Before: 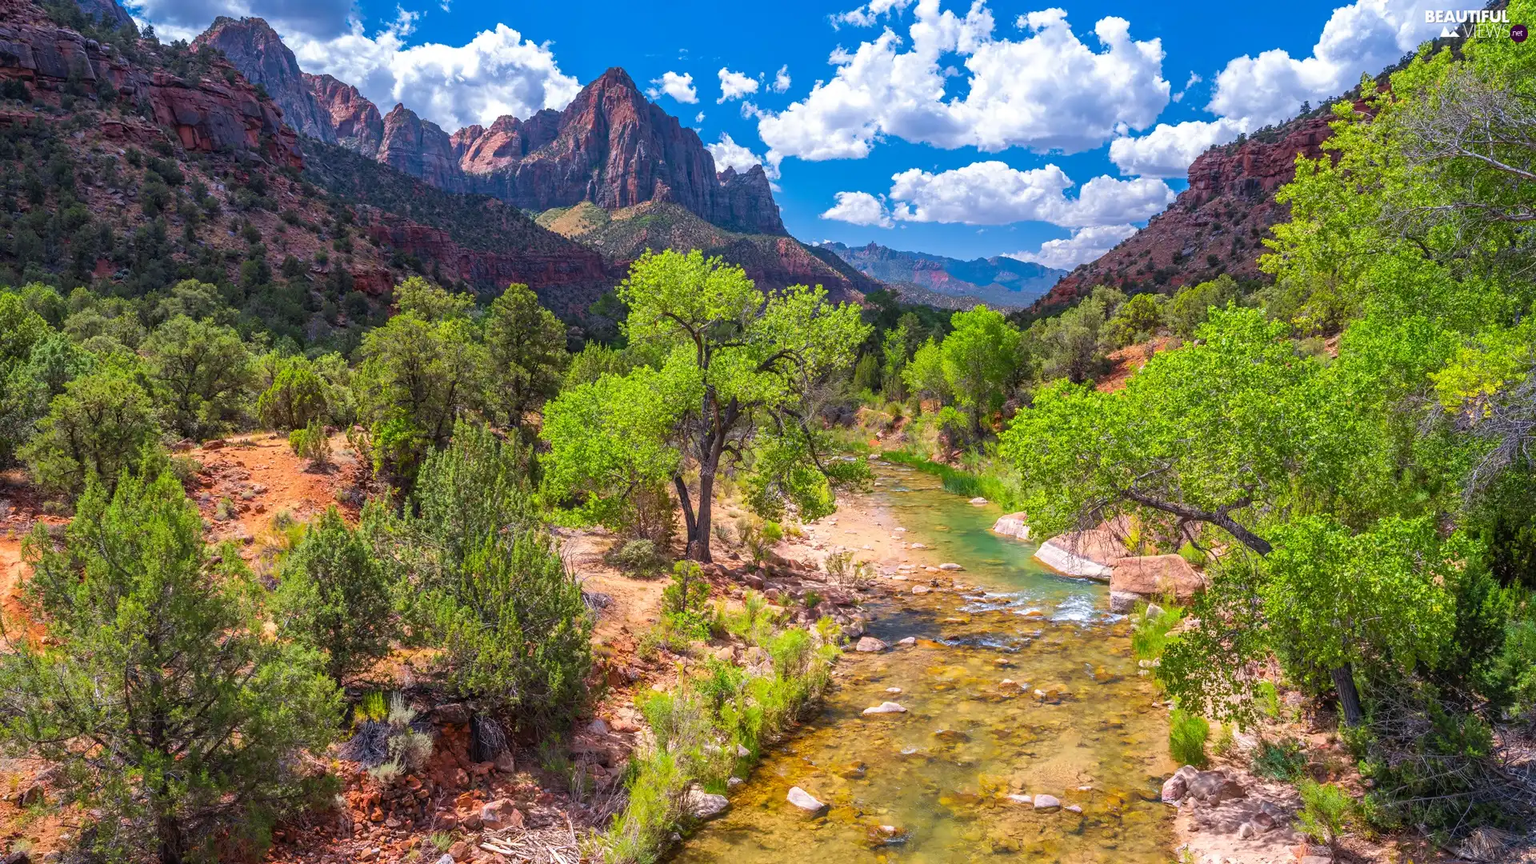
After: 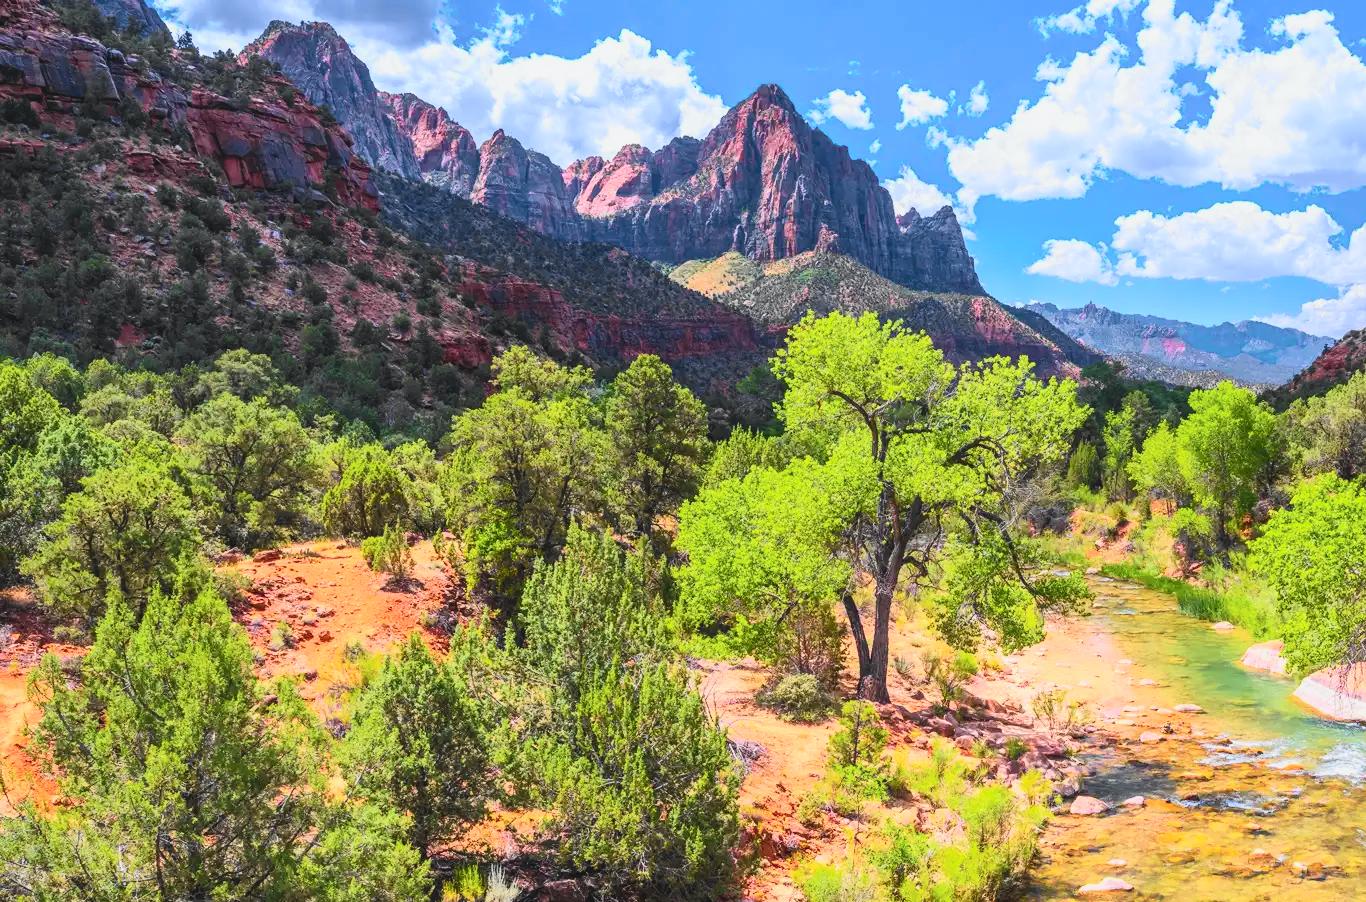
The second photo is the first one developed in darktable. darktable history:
tone curve: curves: ch0 [(0, 0.015) (0.037, 0.022) (0.131, 0.116) (0.316, 0.345) (0.49, 0.615) (0.677, 0.82) (0.813, 0.891) (1, 0.955)]; ch1 [(0, 0) (0.366, 0.367) (0.475, 0.462) (0.494, 0.496) (0.504, 0.497) (0.554, 0.571) (0.618, 0.668) (1, 1)]; ch2 [(0, 0) (0.333, 0.346) (0.375, 0.375) (0.435, 0.424) (0.476, 0.492) (0.502, 0.499) (0.525, 0.522) (0.558, 0.575) (0.614, 0.656) (1, 1)], color space Lab, independent channels, preserve colors none
crop: right 28.806%, bottom 16.459%
exposure: black level correction -0.008, exposure 0.072 EV, compensate exposure bias true, compensate highlight preservation false
